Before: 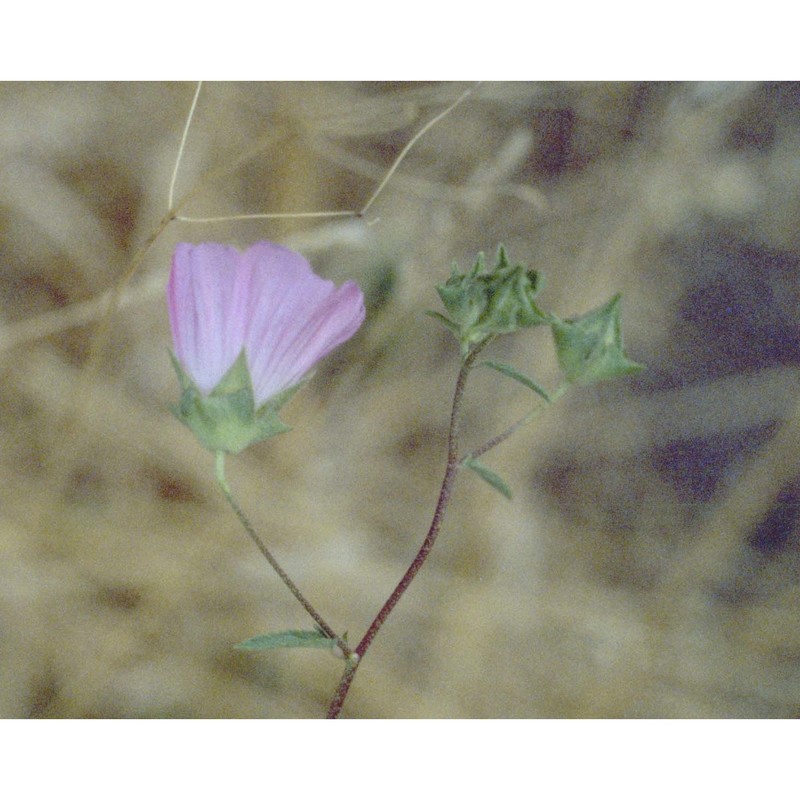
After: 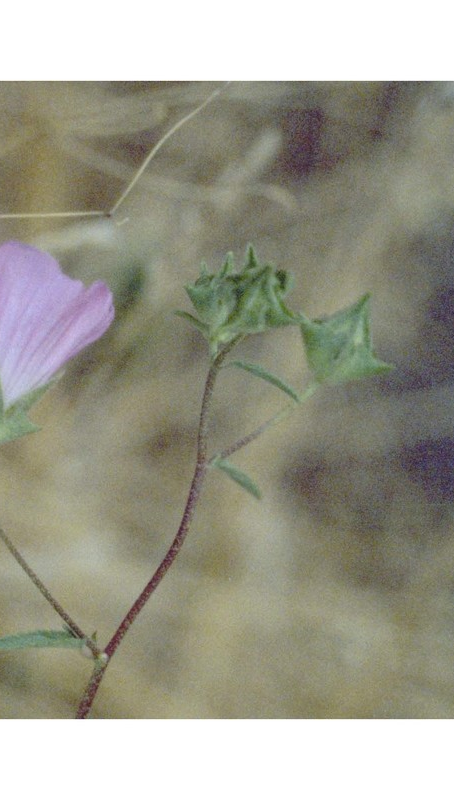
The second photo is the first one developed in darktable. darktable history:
crop: left 31.428%, top 0.007%, right 11.795%
